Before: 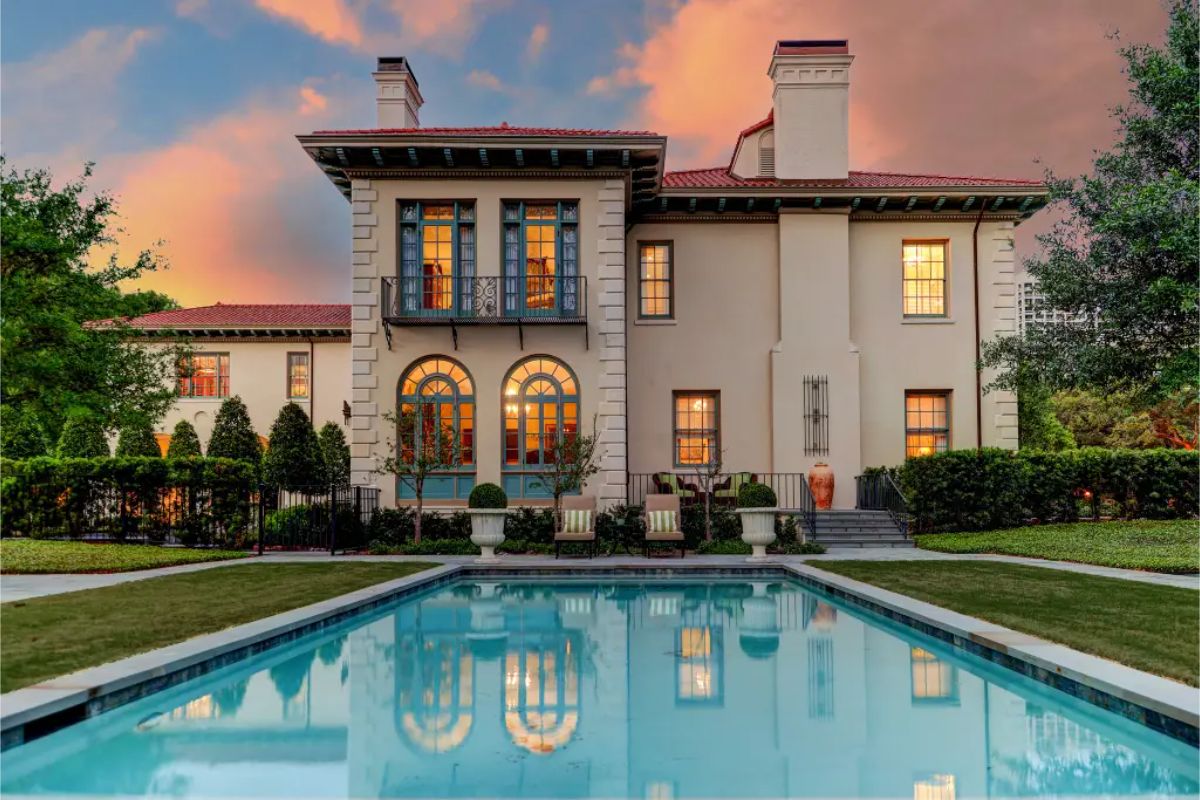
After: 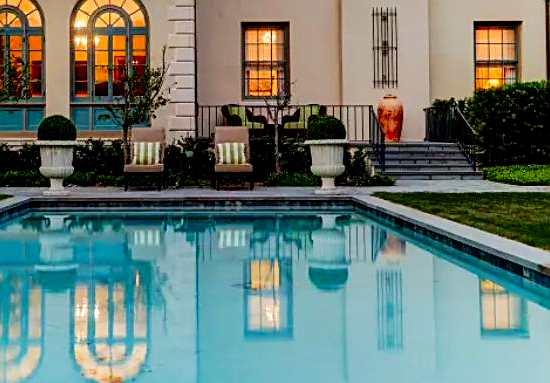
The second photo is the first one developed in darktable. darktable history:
tone curve: curves: ch0 [(0, 0) (0.003, 0.007) (0.011, 0.01) (0.025, 0.018) (0.044, 0.028) (0.069, 0.034) (0.1, 0.04) (0.136, 0.051) (0.177, 0.104) (0.224, 0.161) (0.277, 0.234) (0.335, 0.316) (0.399, 0.41) (0.468, 0.487) (0.543, 0.577) (0.623, 0.679) (0.709, 0.769) (0.801, 0.854) (0.898, 0.922) (1, 1)], preserve colors none
crop: left 35.95%, top 46.083%, right 18.208%, bottom 6.032%
sharpen: on, module defaults
exposure: black level correction 0.011, compensate highlight preservation false
tone equalizer: edges refinement/feathering 500, mask exposure compensation -1.25 EV, preserve details no
